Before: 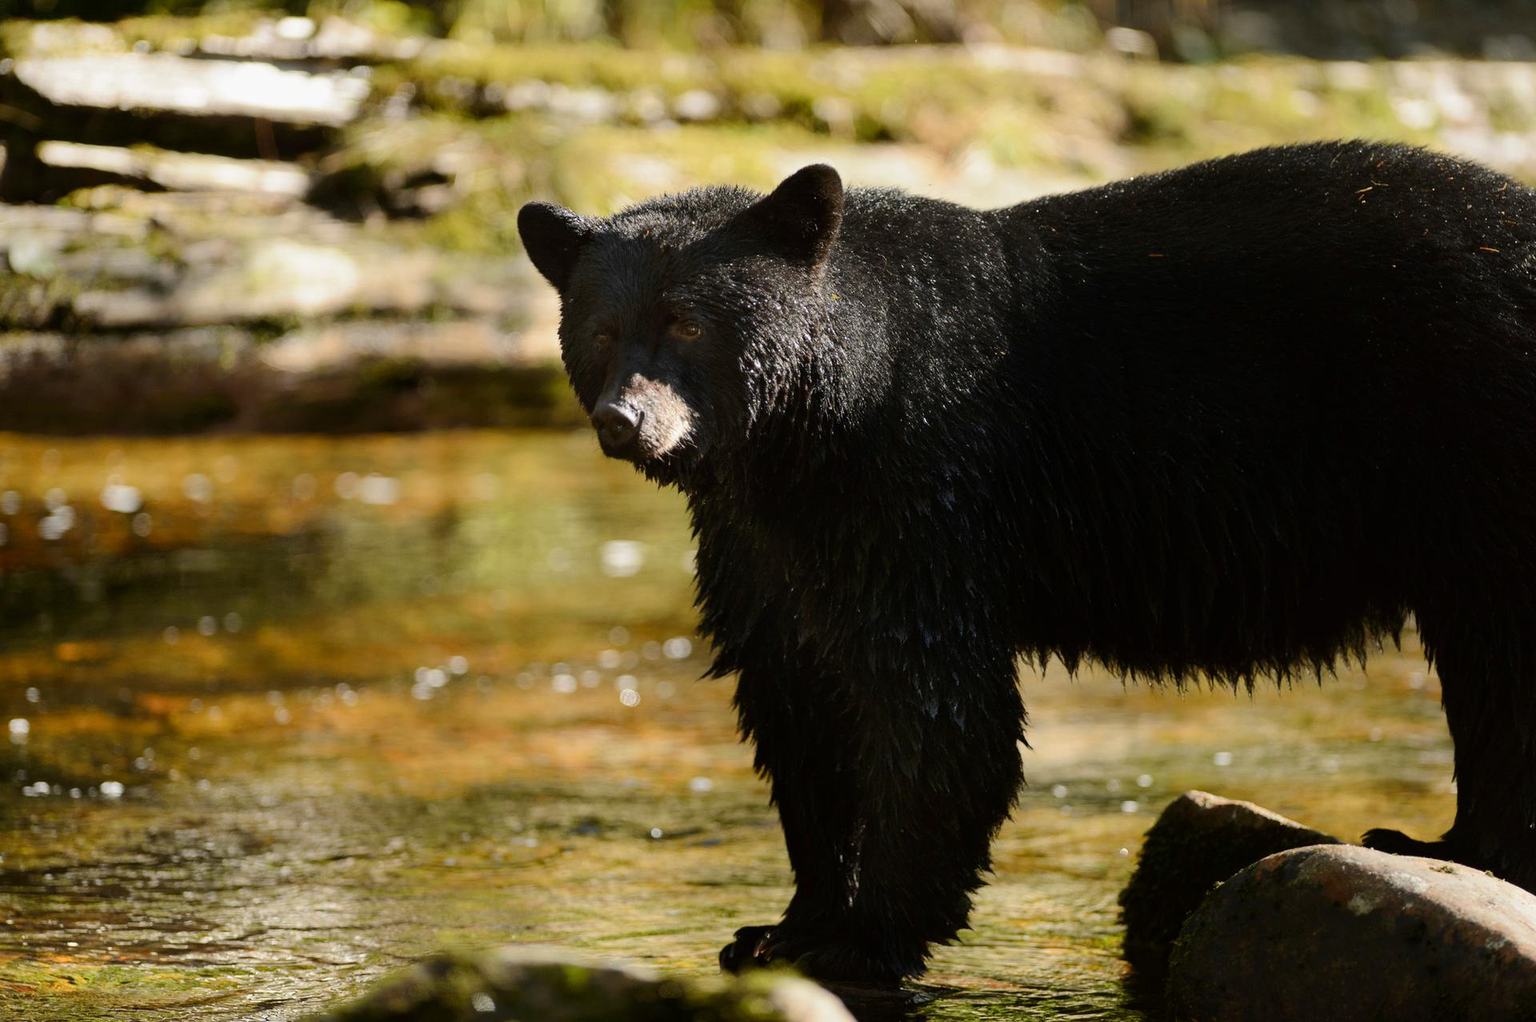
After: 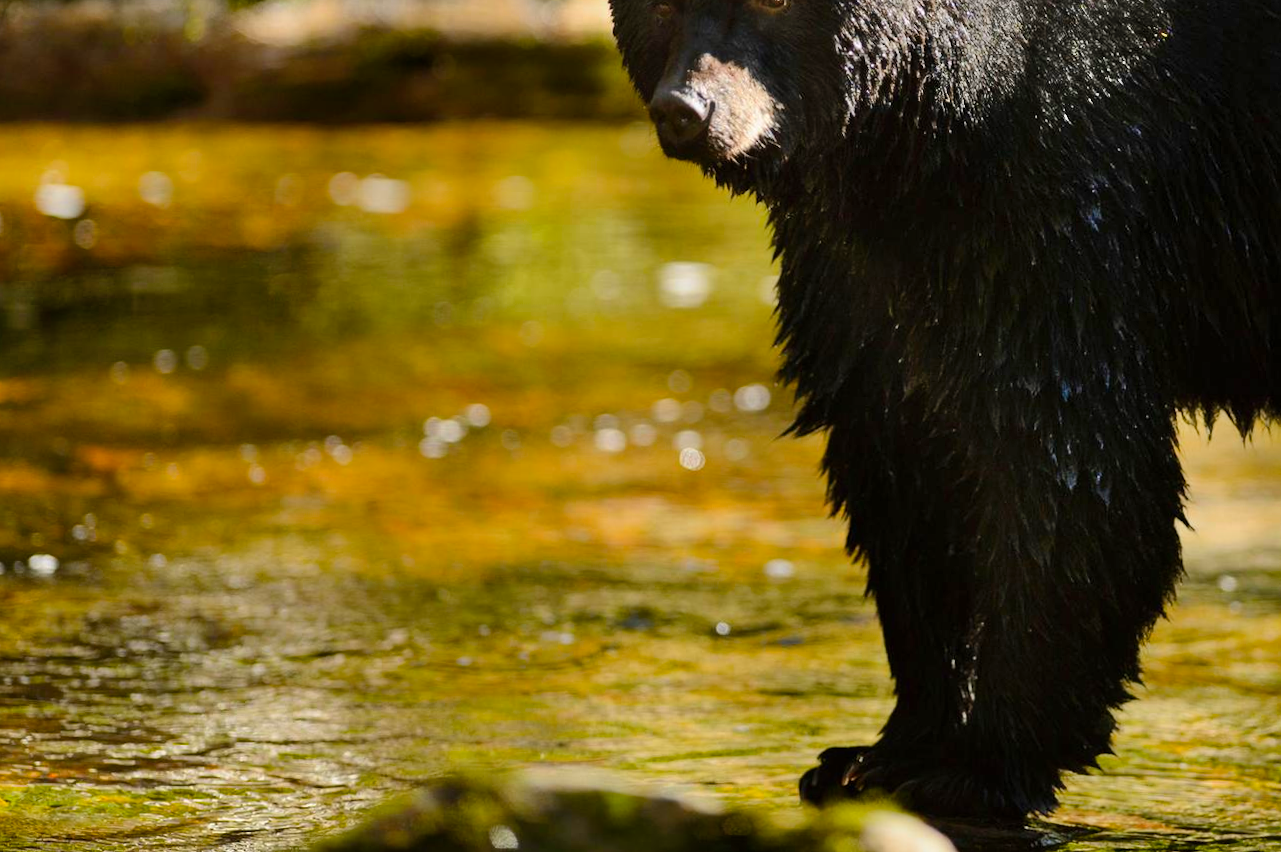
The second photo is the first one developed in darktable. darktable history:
color balance rgb: perceptual saturation grading › global saturation 25%, global vibrance 20%
shadows and highlights: shadows 53, soften with gaussian
crop and rotate: angle -0.82°, left 3.85%, top 31.828%, right 27.992%
